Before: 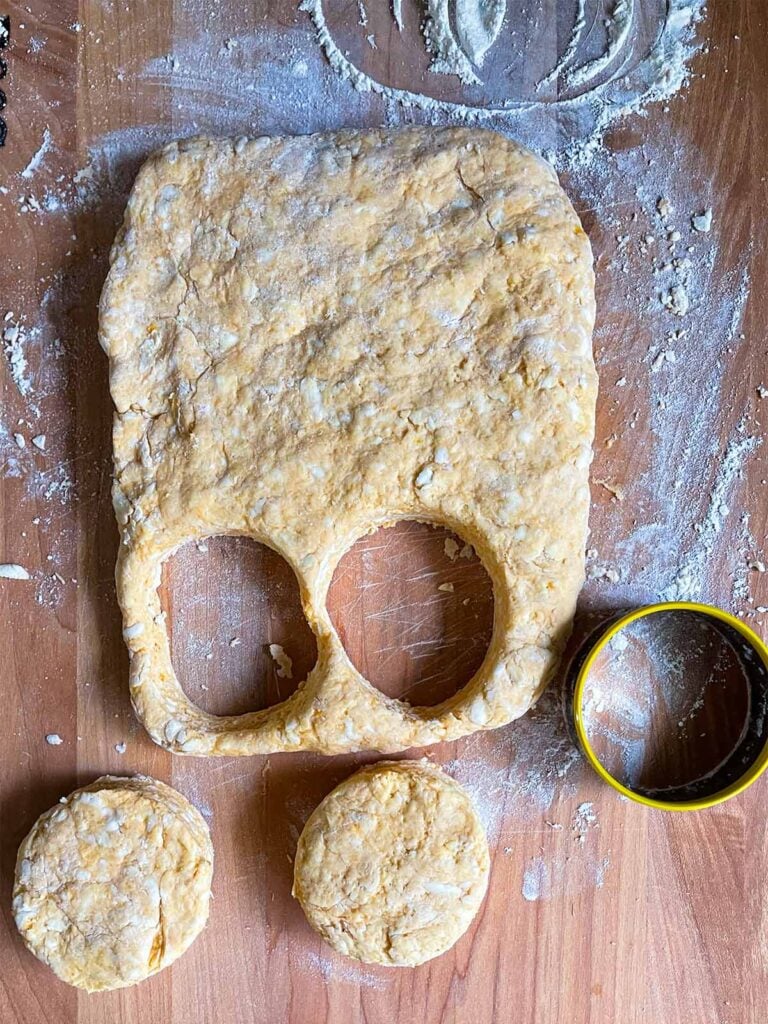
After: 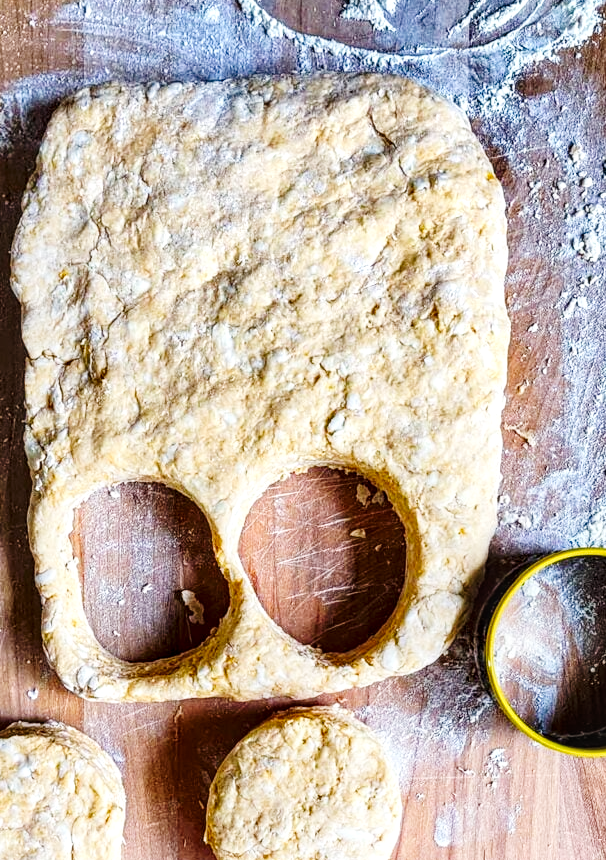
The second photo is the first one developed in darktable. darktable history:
tone curve: curves: ch0 [(0.003, 0.023) (0.071, 0.052) (0.236, 0.197) (0.466, 0.557) (0.631, 0.764) (0.806, 0.906) (1, 1)]; ch1 [(0, 0) (0.262, 0.227) (0.417, 0.386) (0.469, 0.467) (0.502, 0.51) (0.528, 0.521) (0.573, 0.555) (0.605, 0.621) (0.644, 0.671) (0.686, 0.728) (0.994, 0.987)]; ch2 [(0, 0) (0.262, 0.188) (0.385, 0.353) (0.427, 0.424) (0.495, 0.502) (0.531, 0.555) (0.583, 0.632) (0.644, 0.748) (1, 1)], preserve colors none
crop: left 11.472%, top 5.292%, right 9.599%, bottom 10.691%
local contrast: detail 150%
